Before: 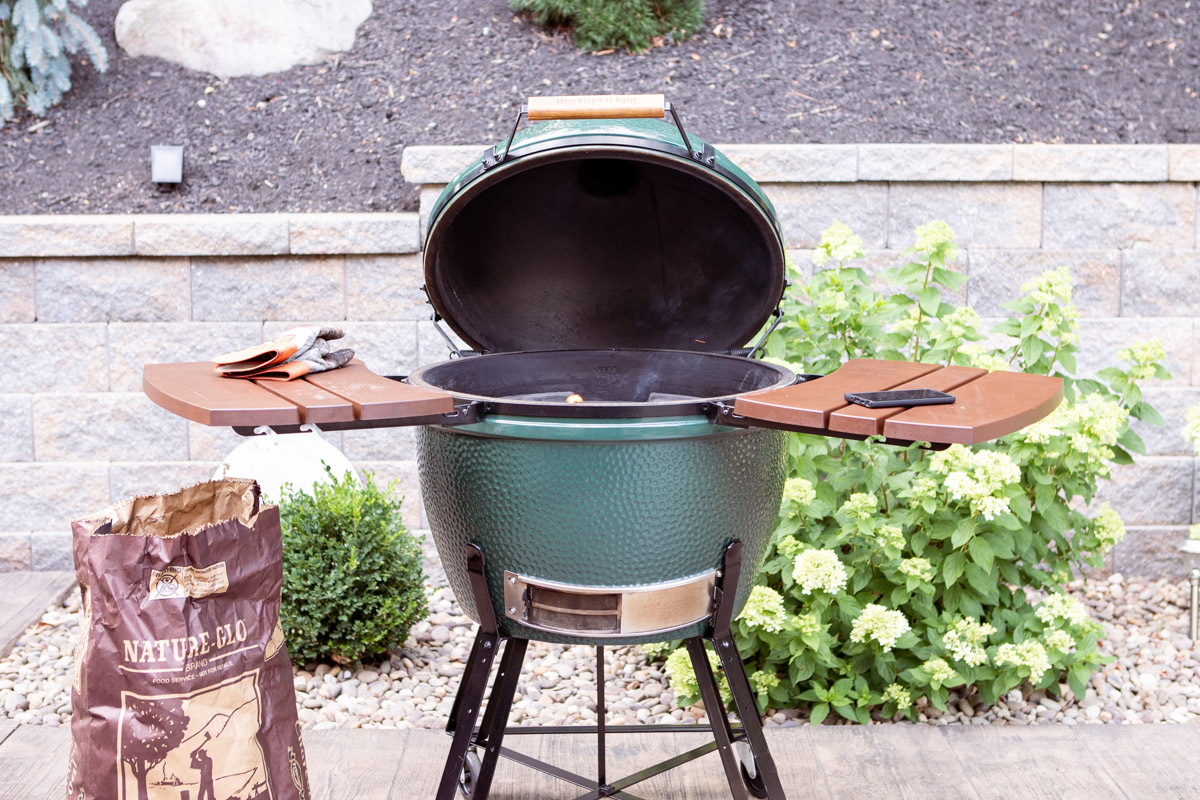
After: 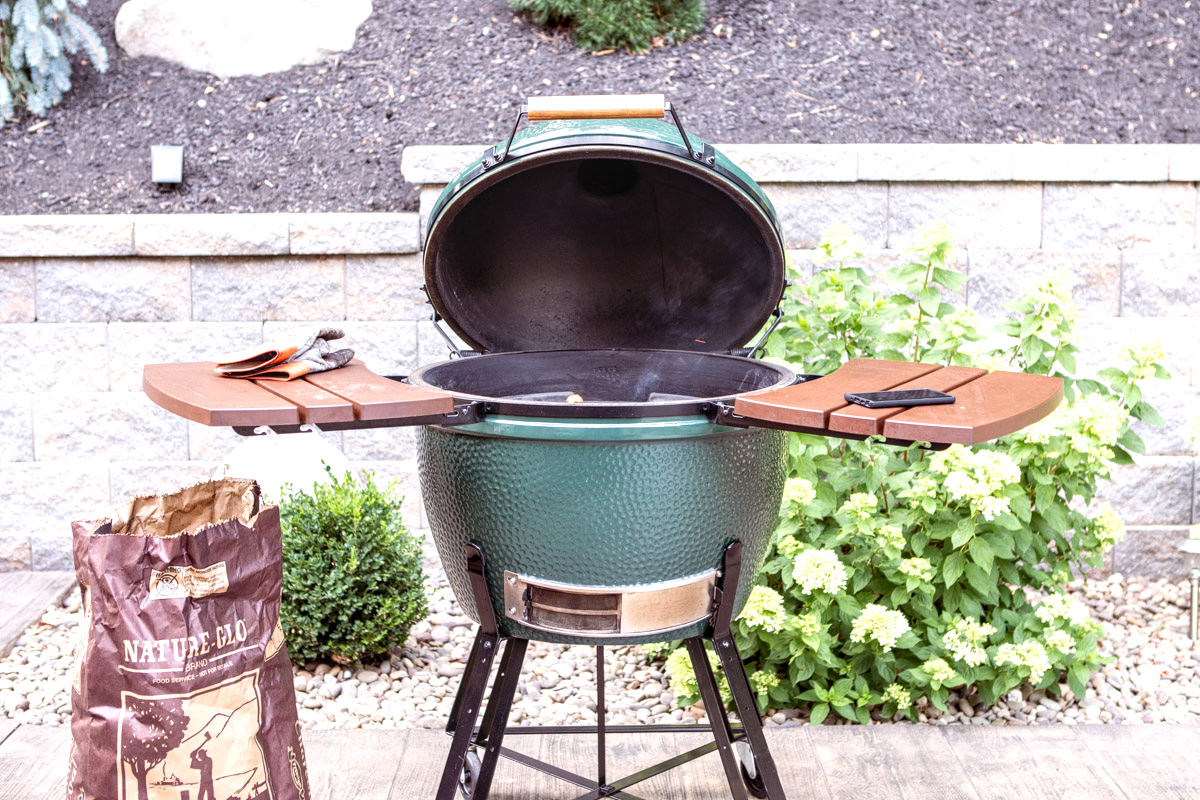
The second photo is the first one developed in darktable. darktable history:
local contrast: detail 130%
exposure: exposure 0.297 EV, compensate exposure bias true, compensate highlight preservation false
tone equalizer: smoothing 1
